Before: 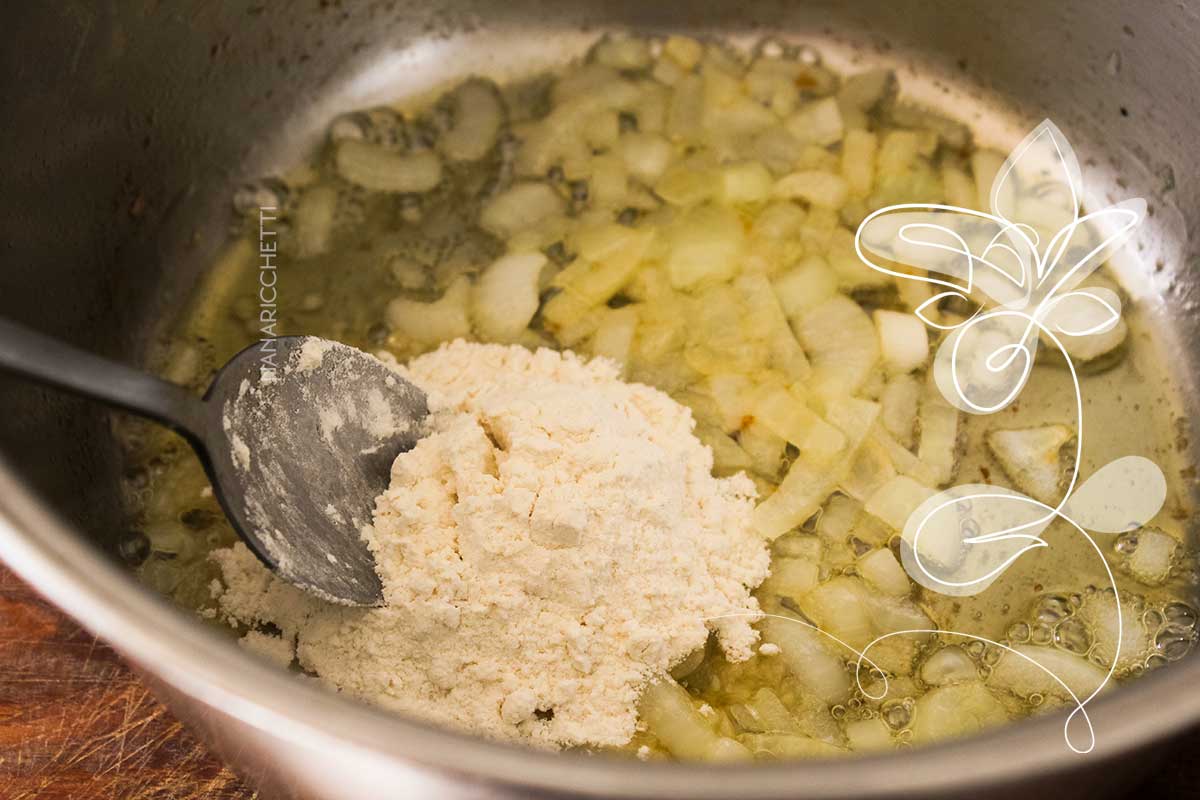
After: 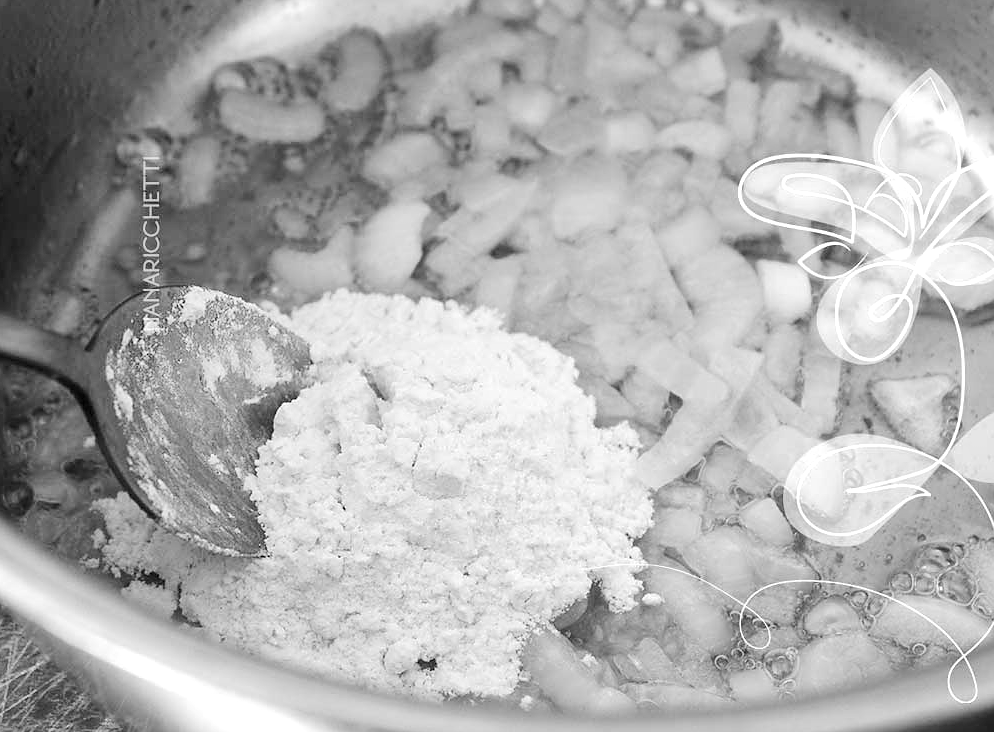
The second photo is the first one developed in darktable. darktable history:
crop: left 9.807%, top 6.259%, right 7.334%, bottom 2.177%
sharpen: radius 1
local contrast: mode bilateral grid, contrast 20, coarseness 50, detail 120%, midtone range 0.2
color calibration: output gray [0.22, 0.42, 0.37, 0], gray › normalize channels true, illuminant same as pipeline (D50), adaptation XYZ, x 0.346, y 0.359, gamut compression 0
white balance: red 1.188, blue 1.11
exposure: exposure 0.2 EV, compensate highlight preservation false
base curve: curves: ch0 [(0, 0) (0.158, 0.273) (0.879, 0.895) (1, 1)], preserve colors none
